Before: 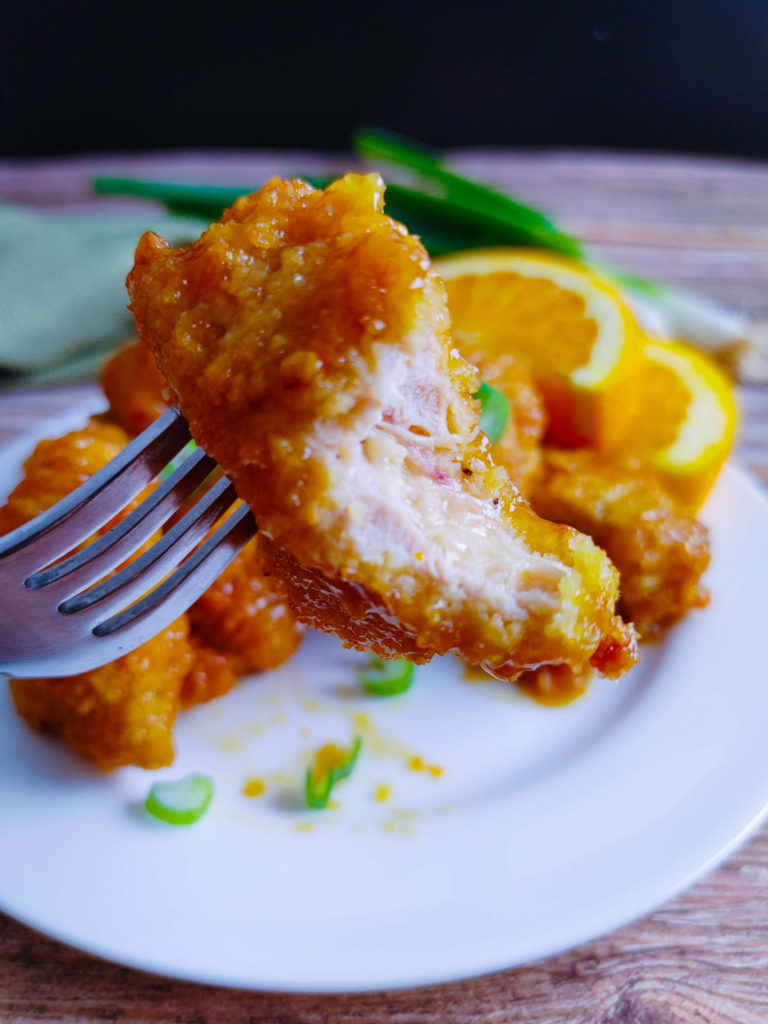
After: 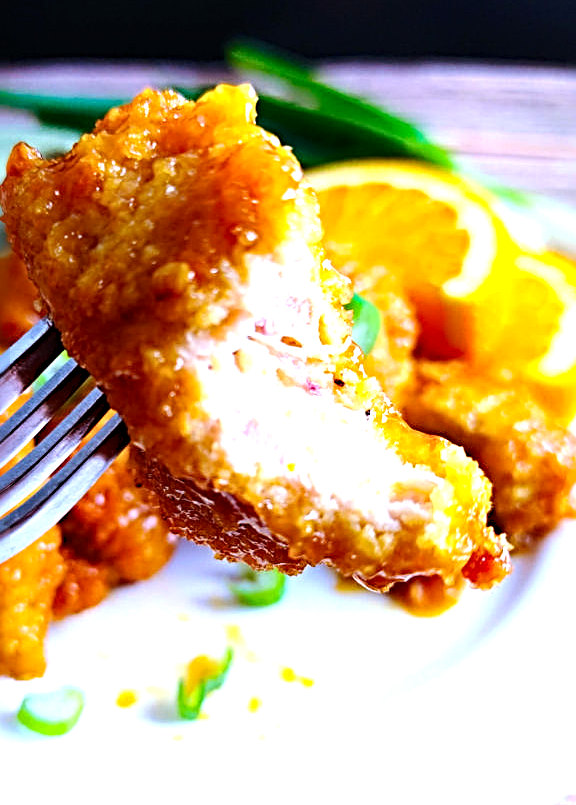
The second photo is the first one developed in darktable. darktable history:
crop: left 16.721%, top 8.765%, right 8.269%, bottom 12.604%
tone equalizer: -8 EV -0.763 EV, -7 EV -0.68 EV, -6 EV -0.577 EV, -5 EV -0.422 EV, -3 EV 0.399 EV, -2 EV 0.6 EV, -1 EV 0.7 EV, +0 EV 0.764 EV, smoothing diameter 2.22%, edges refinement/feathering 22.63, mask exposure compensation -1.57 EV, filter diffusion 5
sharpen: radius 3.715, amount 0.916
exposure: black level correction 0.001, exposure 0.499 EV, compensate exposure bias true, compensate highlight preservation false
contrast brightness saturation: contrast 0.076, saturation 0.023
levels: mode automatic, levels [0.129, 0.519, 0.867]
